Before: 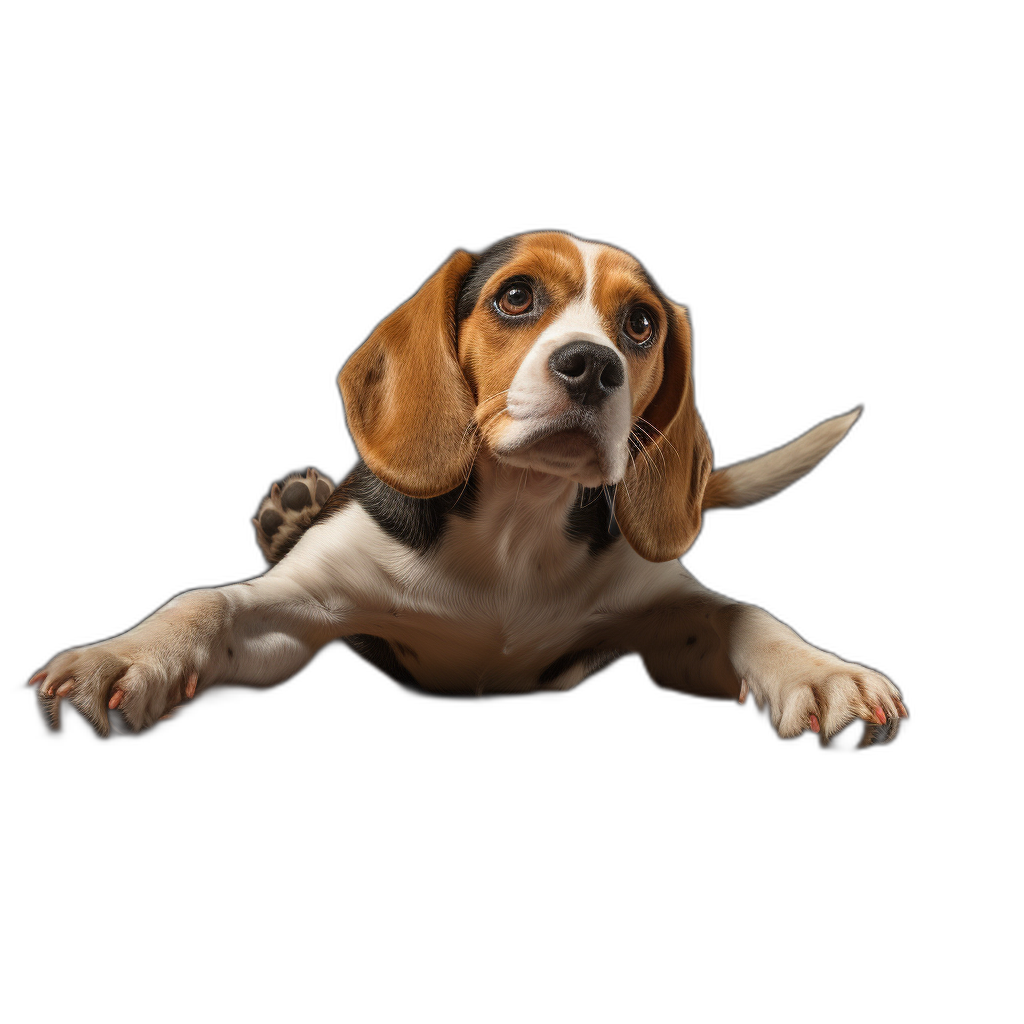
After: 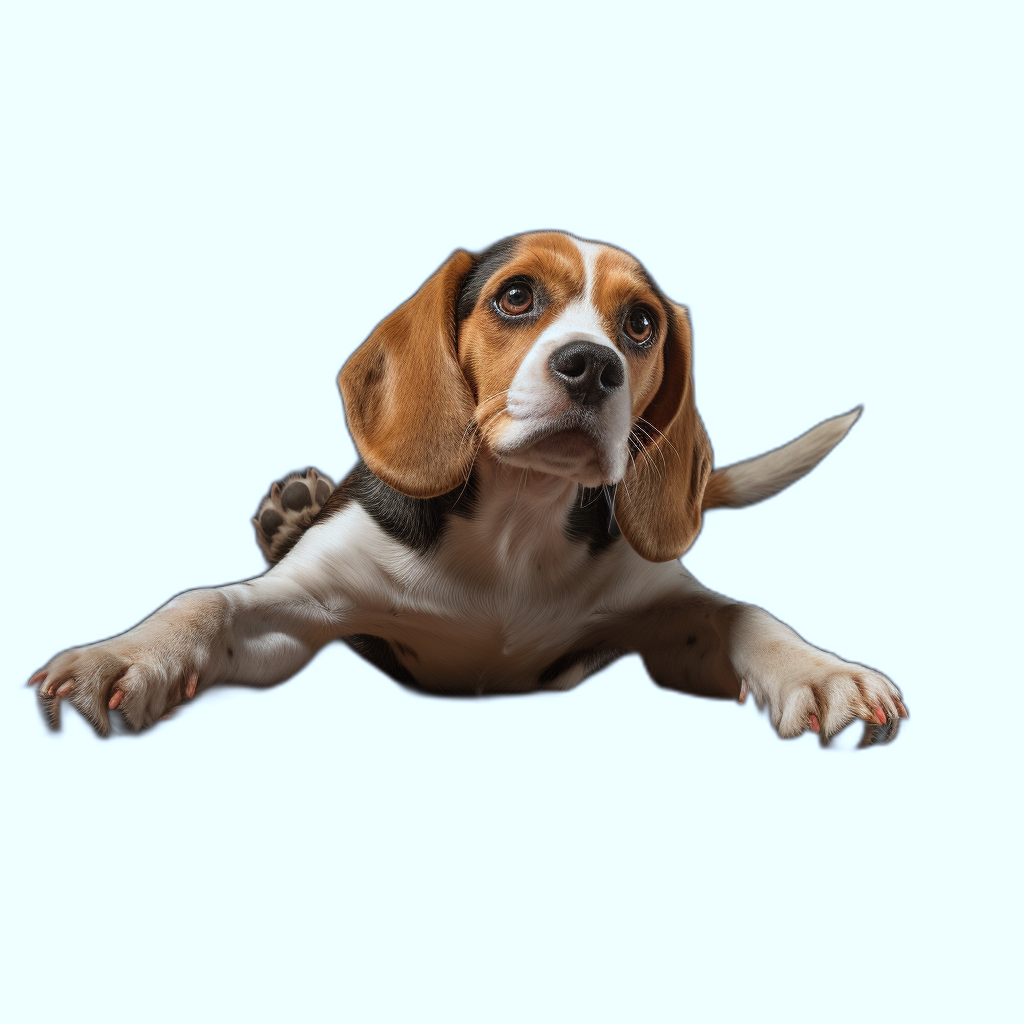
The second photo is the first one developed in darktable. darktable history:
color correction: highlights a* -3.94, highlights b* -10.9
